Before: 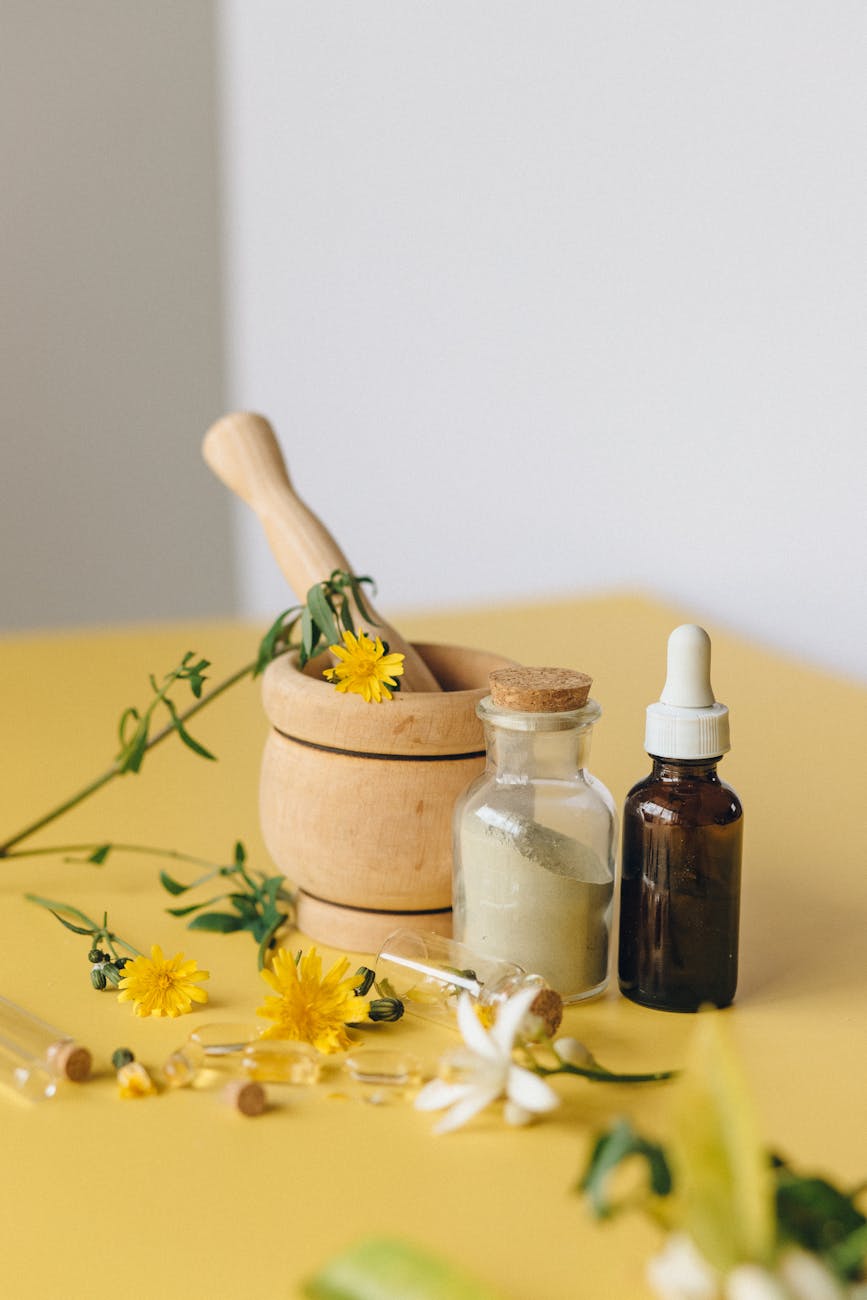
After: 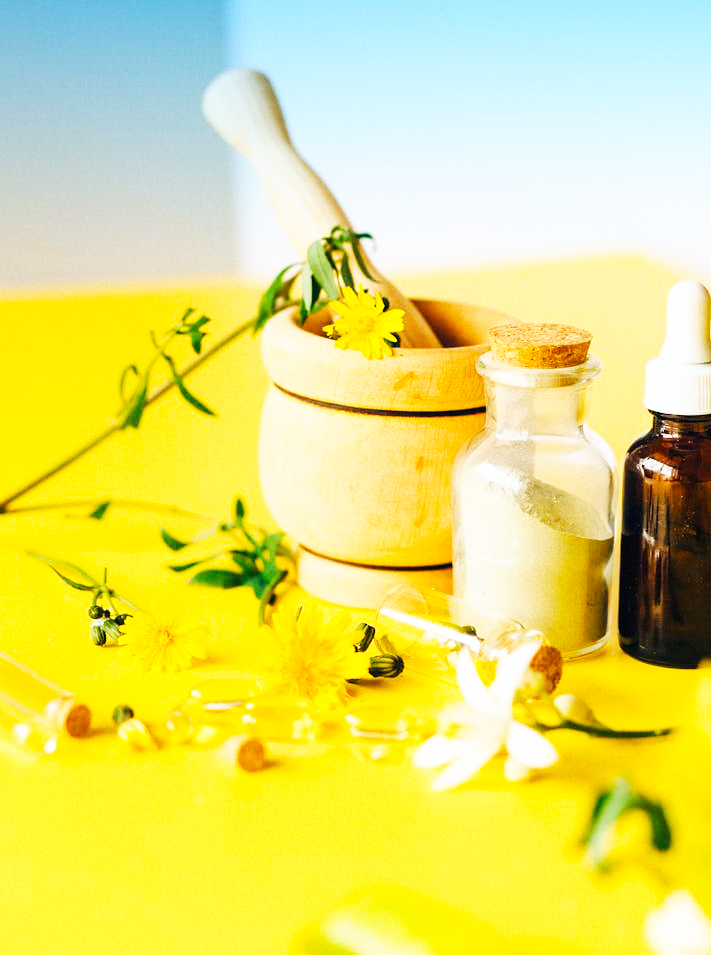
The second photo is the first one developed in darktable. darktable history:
graduated density: density 2.02 EV, hardness 44%, rotation 0.374°, offset 8.21, hue 208.8°, saturation 97%
color balance rgb: perceptual saturation grading › global saturation 25%, global vibrance 20%
base curve: curves: ch0 [(0, 0) (0.007, 0.004) (0.027, 0.03) (0.046, 0.07) (0.207, 0.54) (0.442, 0.872) (0.673, 0.972) (1, 1)], preserve colors none
crop: top 26.531%, right 17.959%
